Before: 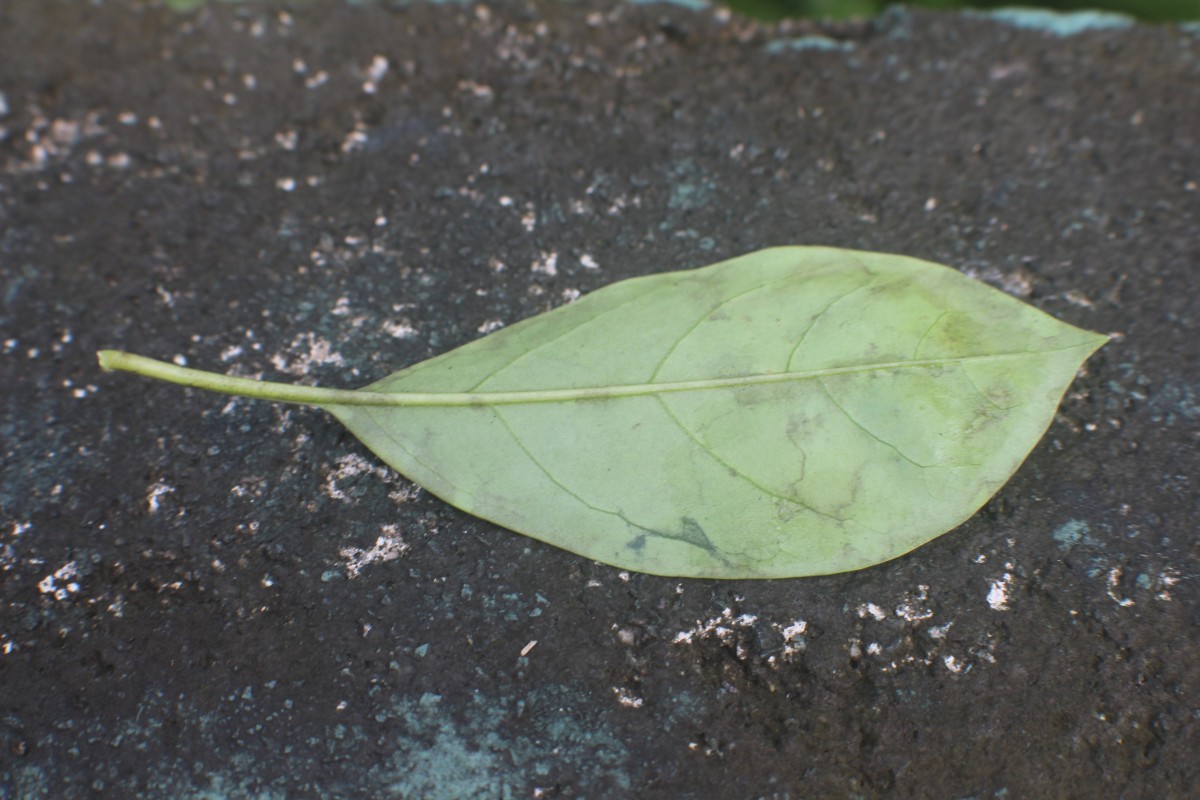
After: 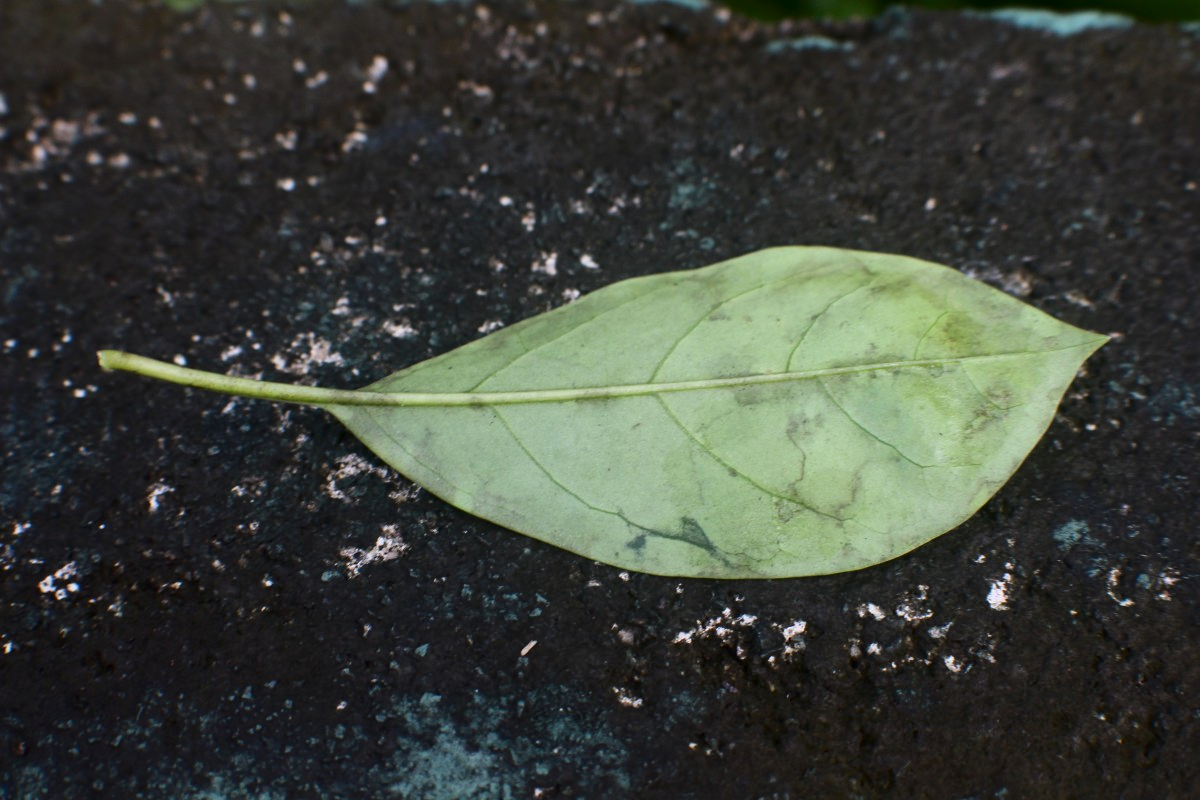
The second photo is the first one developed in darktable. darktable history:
contrast brightness saturation: contrast 0.187, brightness -0.226, saturation 0.107
local contrast: mode bilateral grid, contrast 21, coarseness 50, detail 119%, midtone range 0.2
